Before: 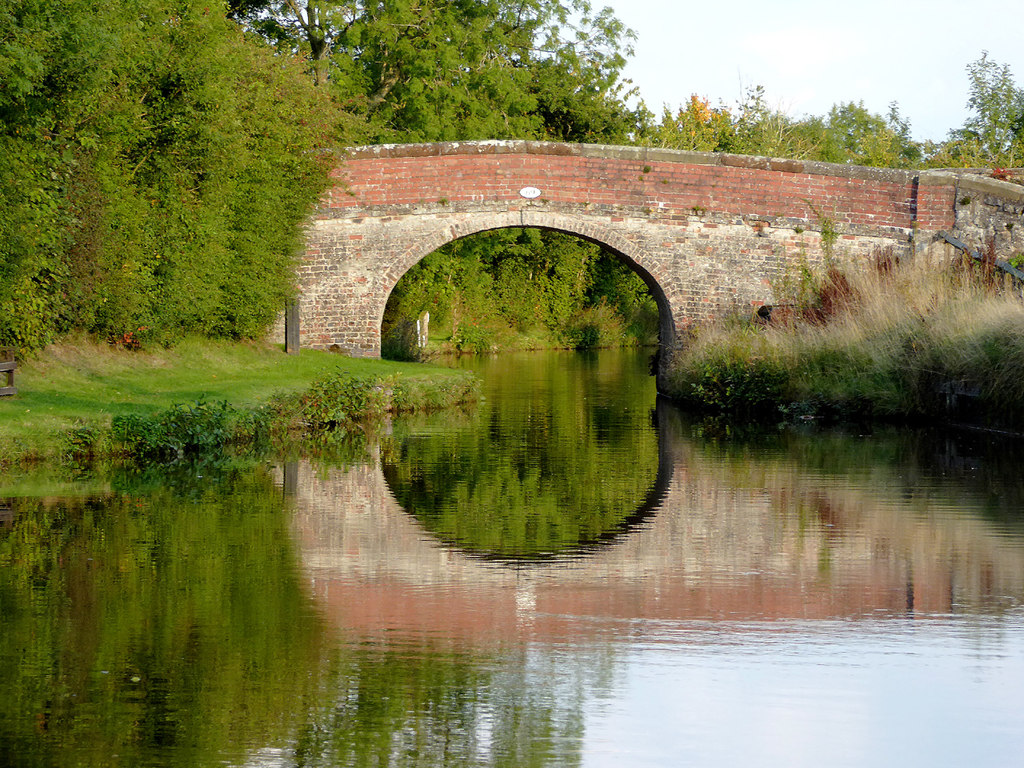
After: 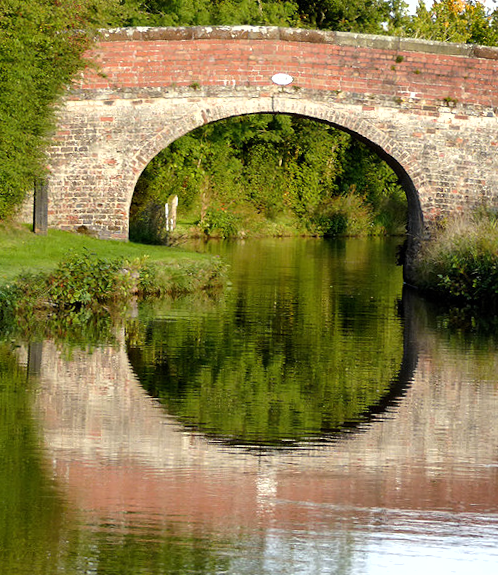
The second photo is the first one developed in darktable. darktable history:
tone equalizer: -8 EV -0.417 EV, -7 EV -0.389 EV, -6 EV -0.333 EV, -5 EV -0.222 EV, -3 EV 0.222 EV, -2 EV 0.333 EV, -1 EV 0.389 EV, +0 EV 0.417 EV, edges refinement/feathering 500, mask exposure compensation -1.57 EV, preserve details no
shadows and highlights: radius 108.52, shadows 23.73, highlights -59.32, low approximation 0.01, soften with gaussian
rotate and perspective: rotation 1.57°, crop left 0.018, crop right 0.982, crop top 0.039, crop bottom 0.961
crop and rotate: angle 0.02°, left 24.353%, top 13.219%, right 26.156%, bottom 8.224%
